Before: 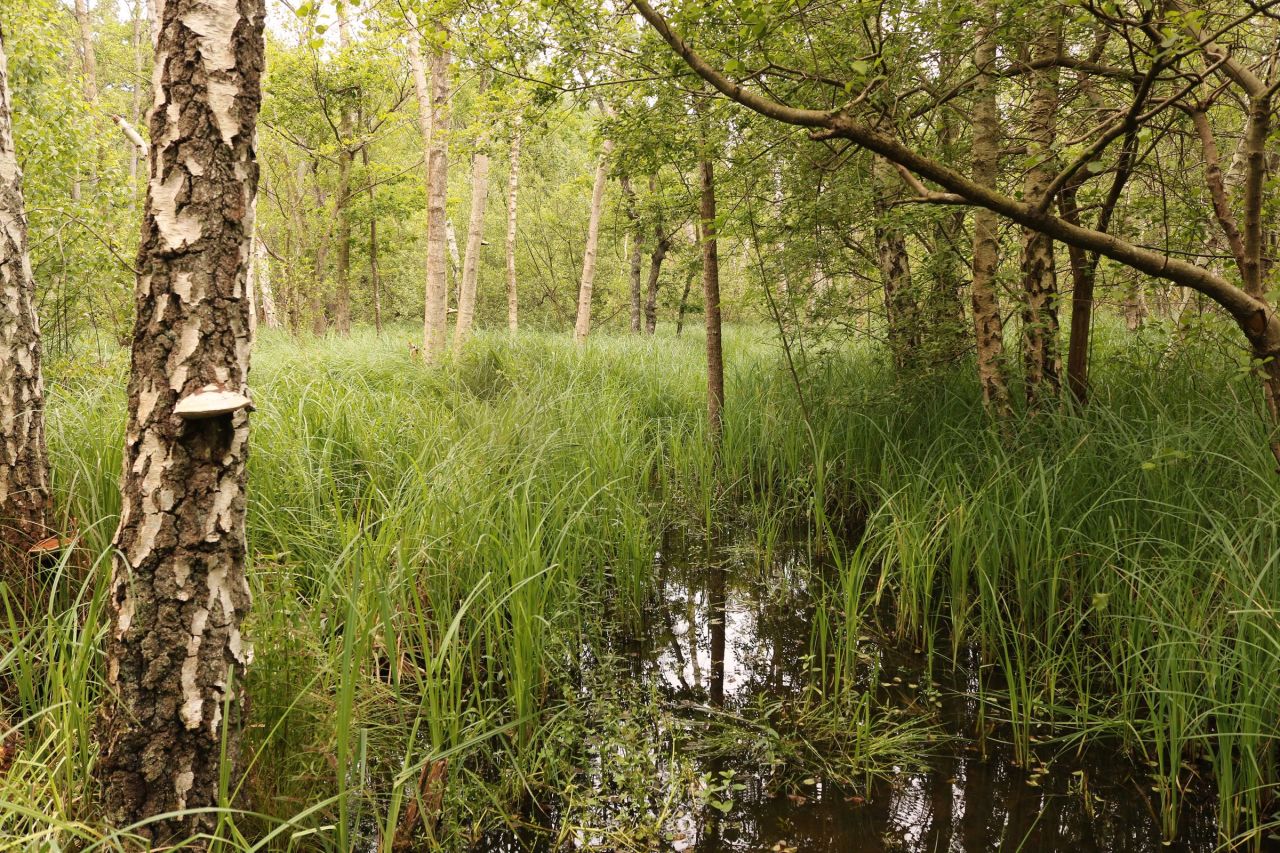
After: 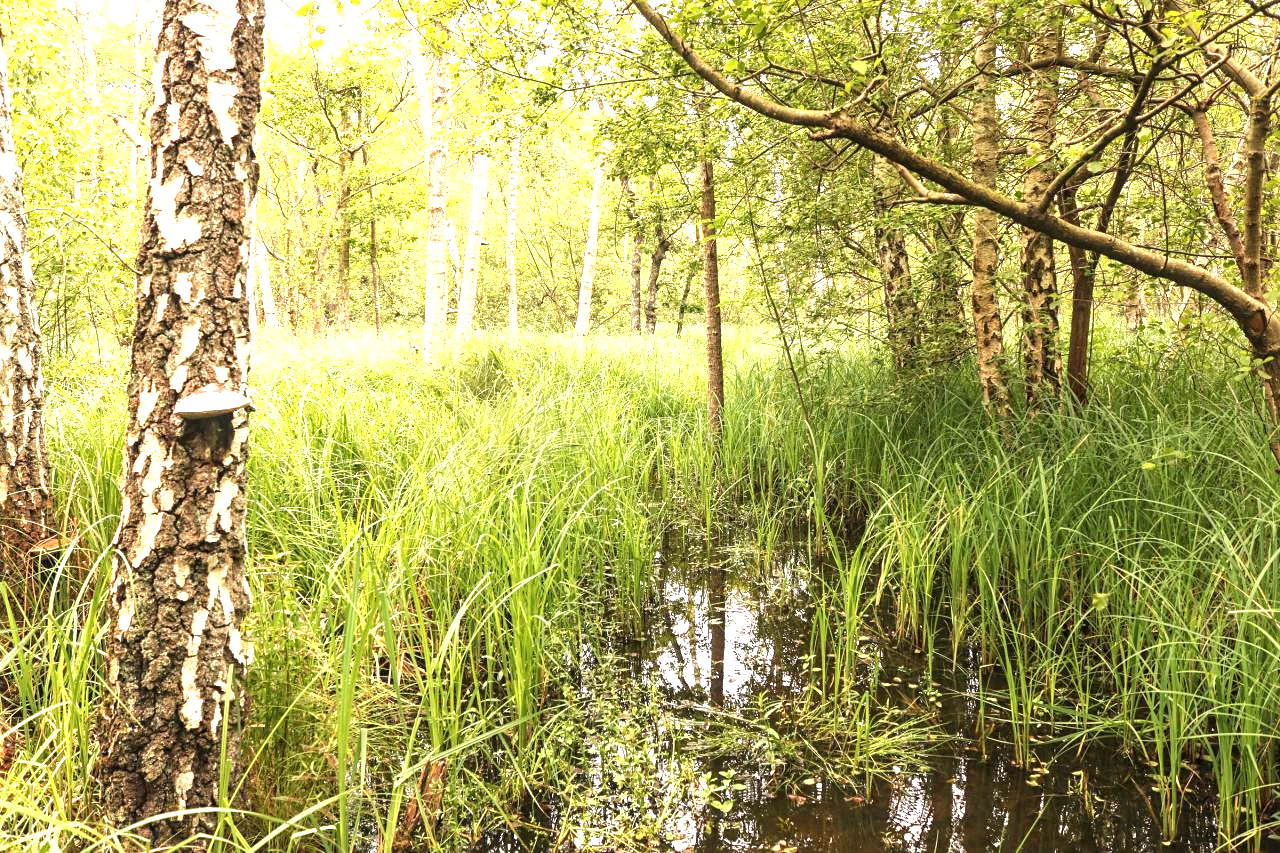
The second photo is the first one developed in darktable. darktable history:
exposure: exposure 1.497 EV, compensate exposure bias true, compensate highlight preservation false
sharpen: amount 0.2
local contrast: on, module defaults
